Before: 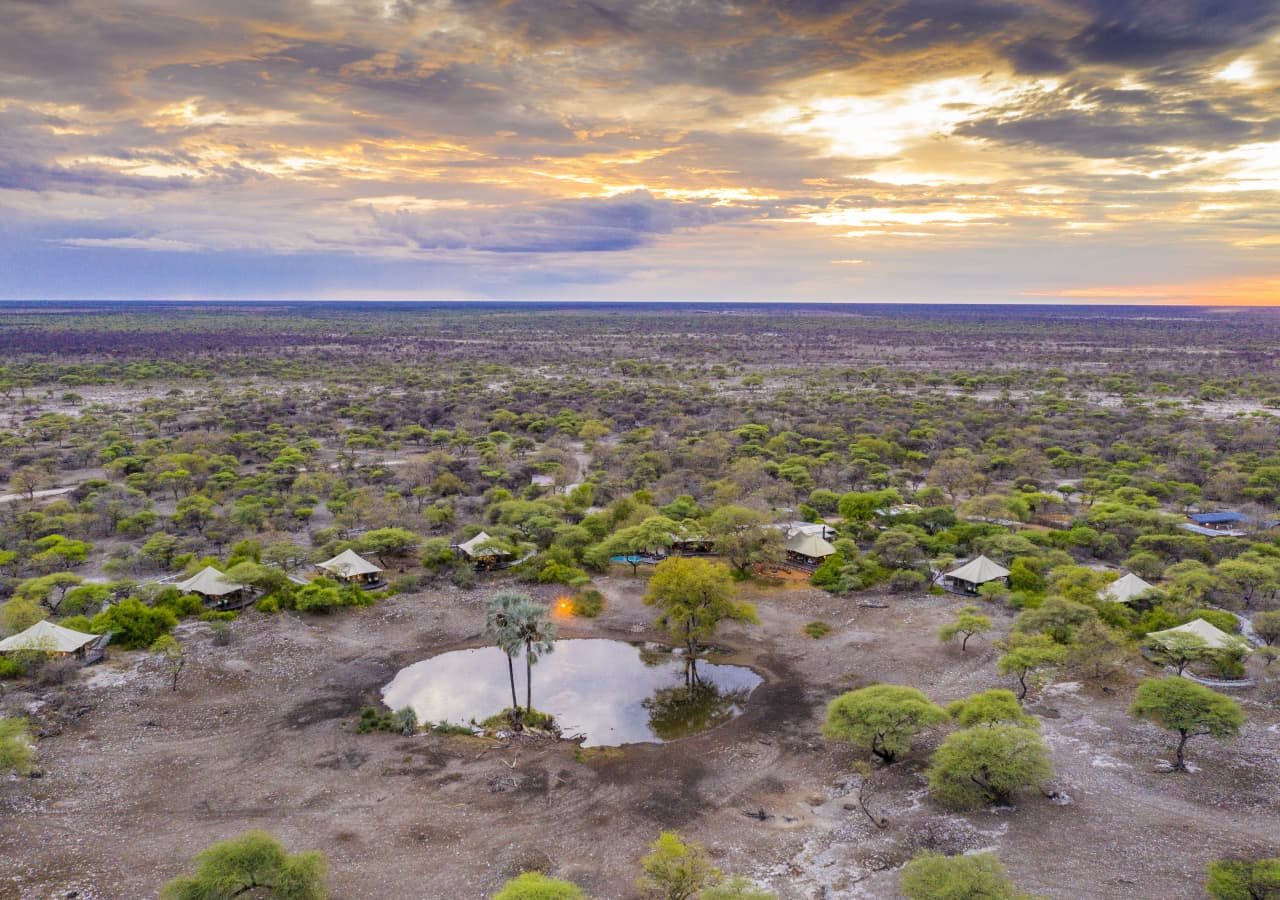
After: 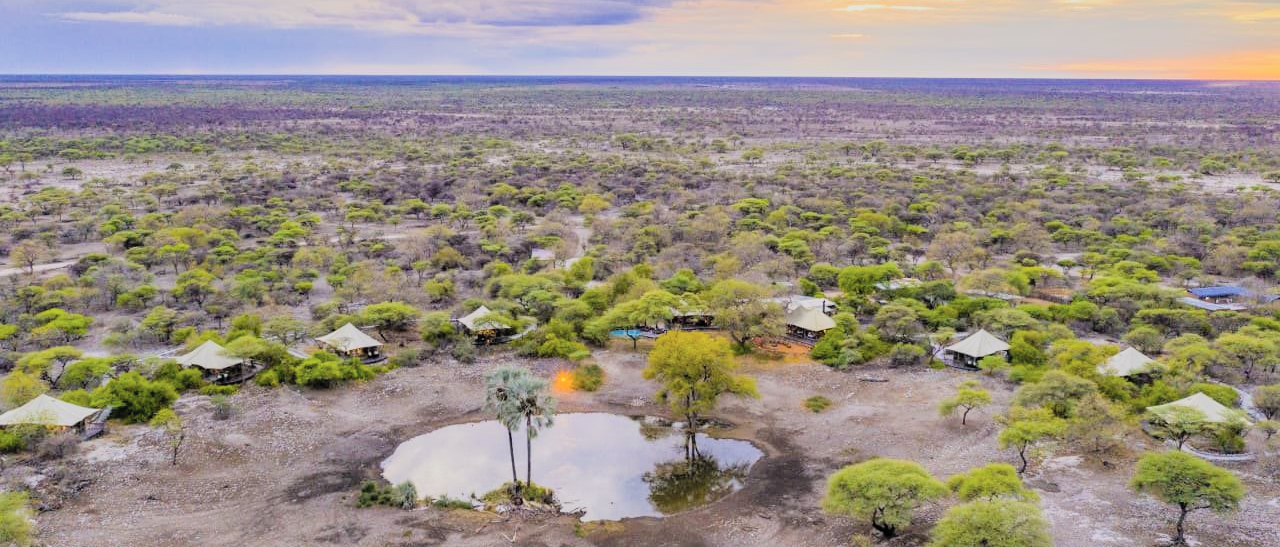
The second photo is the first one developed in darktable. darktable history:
filmic rgb: black relative exposure -7.65 EV, white relative exposure 4.56 EV, threshold 3.01 EV, hardness 3.61, enable highlight reconstruction true
contrast brightness saturation: contrast 0.139, brightness 0.214
color balance rgb: perceptual saturation grading › global saturation 19.989%
crop and rotate: top 25.15%, bottom 14.013%
